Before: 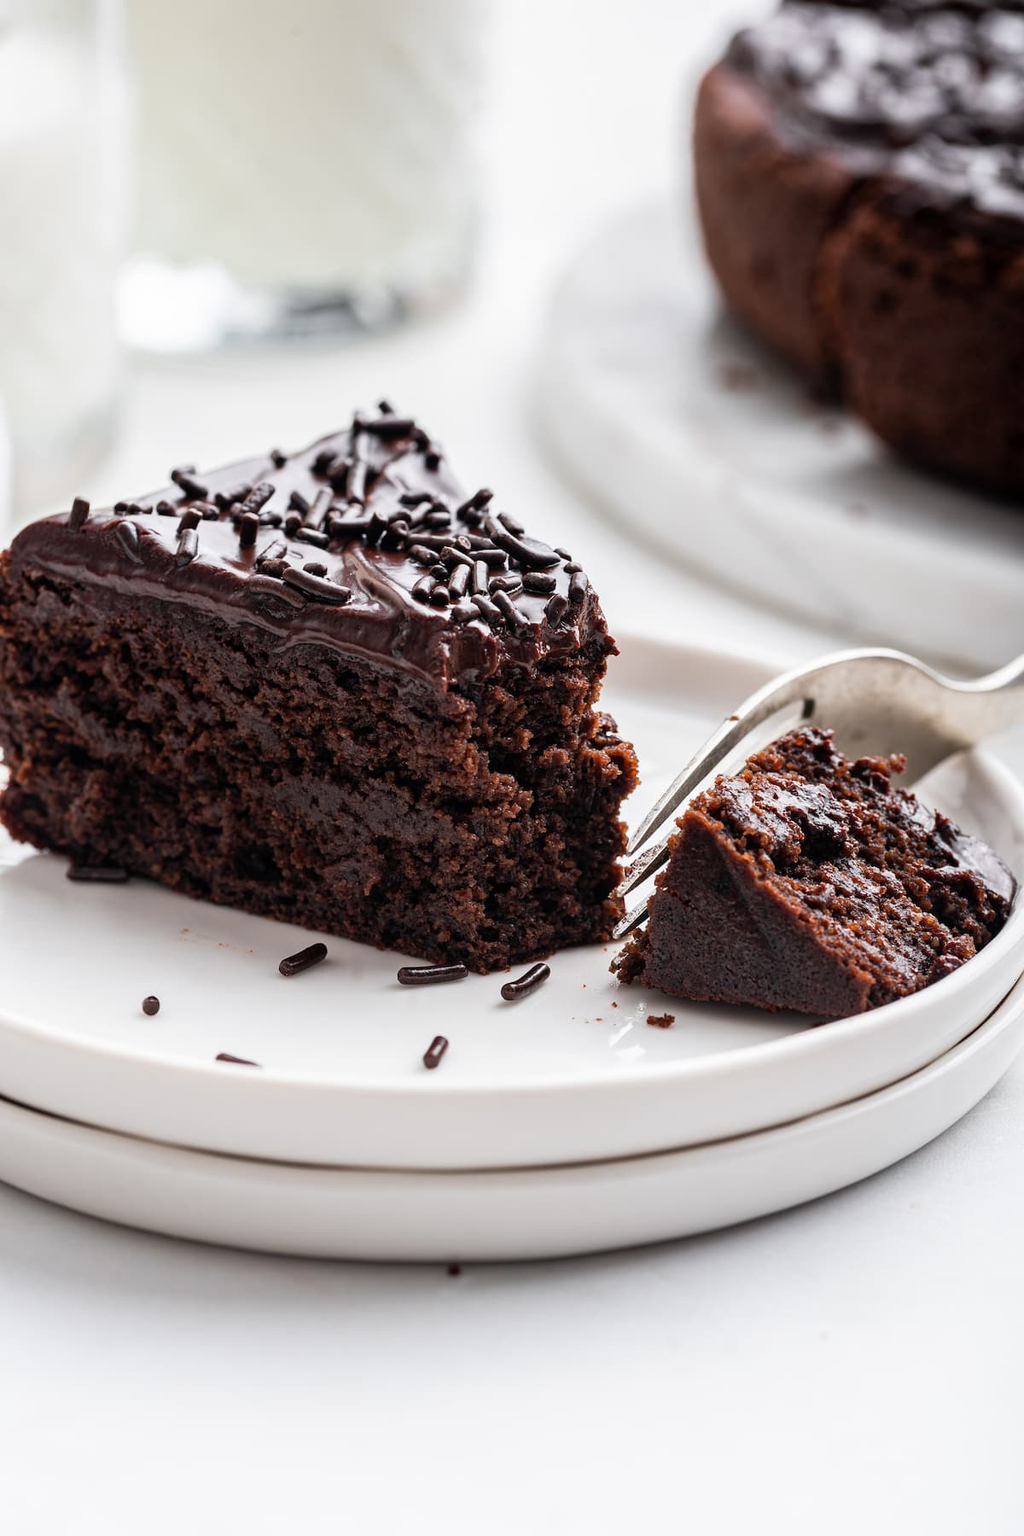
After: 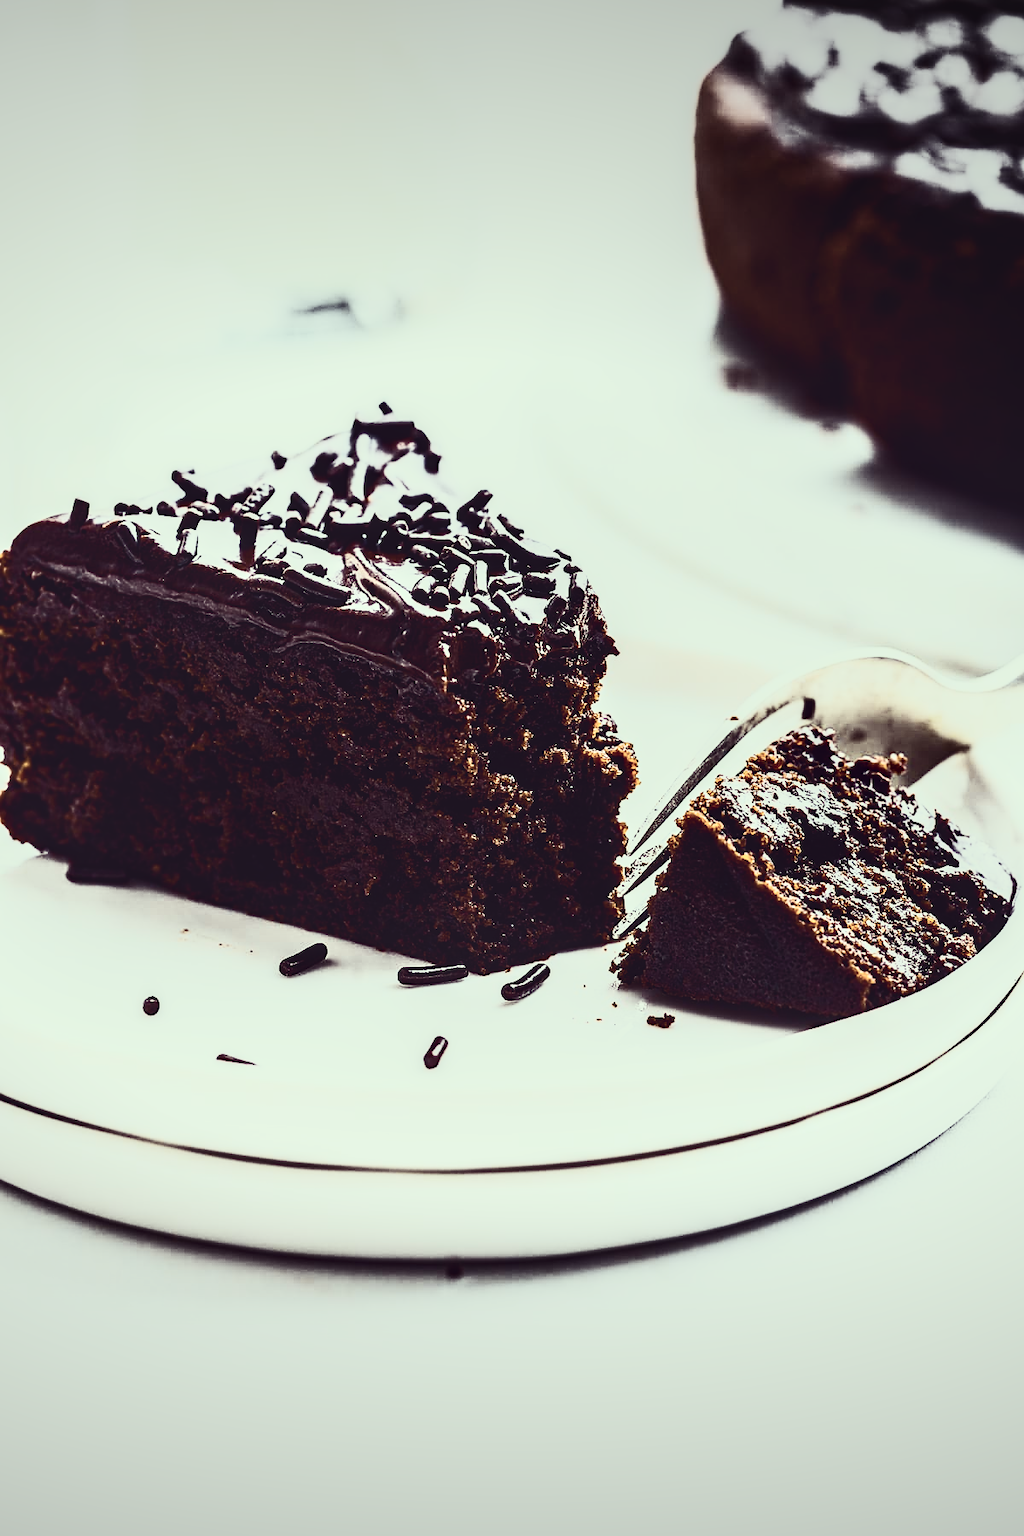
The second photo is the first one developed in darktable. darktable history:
local contrast: on, module defaults
white balance: red 0.983, blue 1.036
contrast brightness saturation: contrast 0.93, brightness 0.2
color correction: highlights a* -20.17, highlights b* 20.27, shadows a* 20.03, shadows b* -20.46, saturation 0.43
sharpen: on, module defaults
sigmoid: contrast 1.8
vignetting: fall-off radius 100%, width/height ratio 1.337
color balance: input saturation 134.34%, contrast -10.04%, contrast fulcrum 19.67%, output saturation 133.51%
